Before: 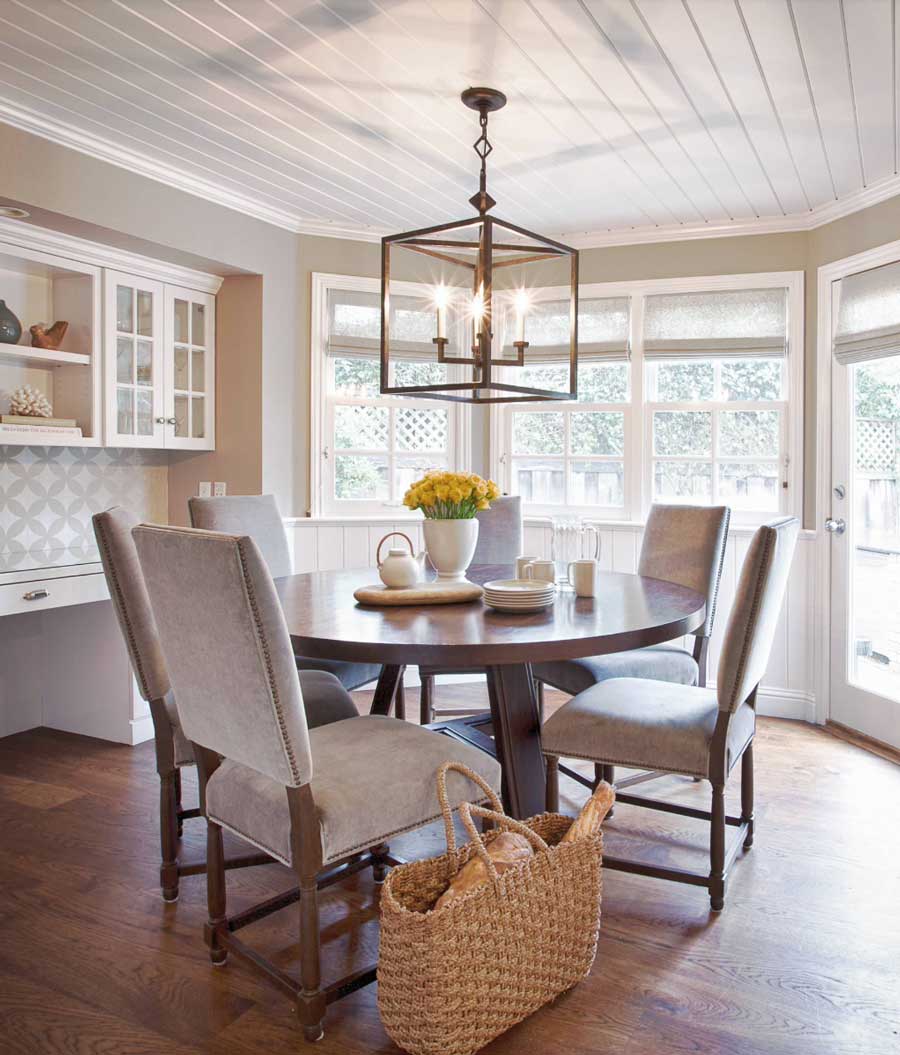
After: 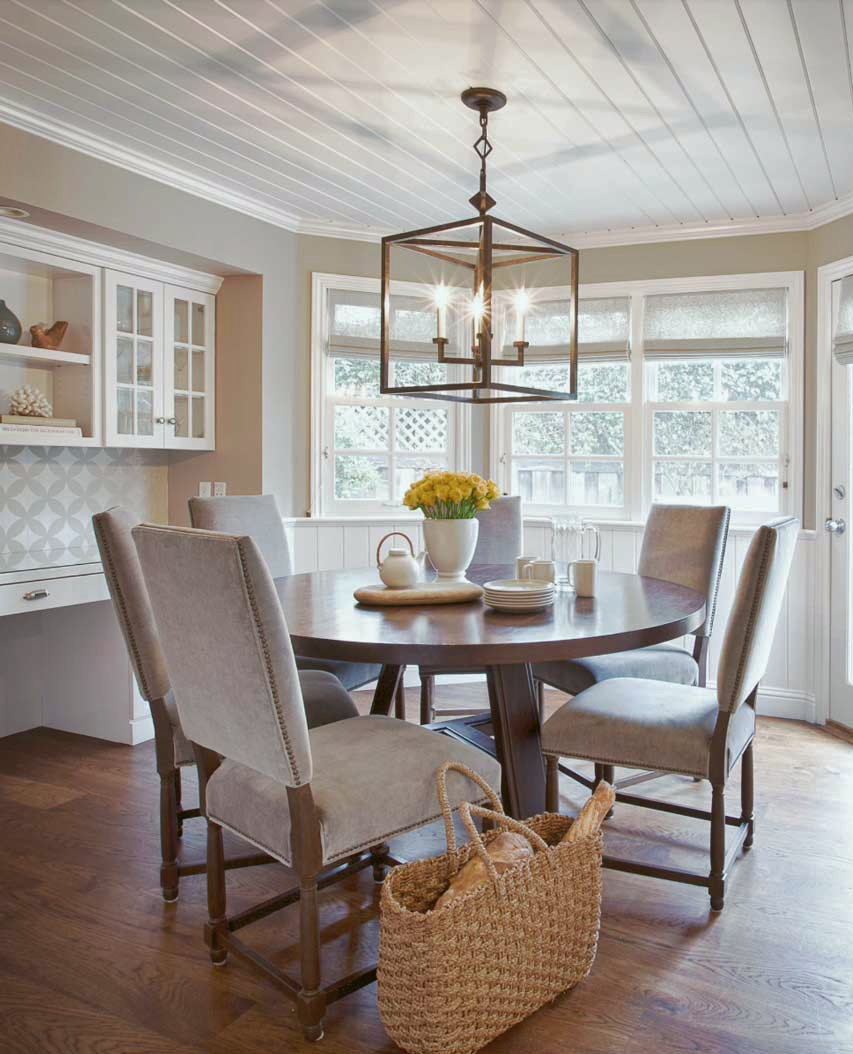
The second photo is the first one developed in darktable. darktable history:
color balance: lift [1.004, 1.002, 1.002, 0.998], gamma [1, 1.007, 1.002, 0.993], gain [1, 0.977, 1.013, 1.023], contrast -3.64%
crop and rotate: right 5.167%
base curve: curves: ch0 [(0, 0) (0.74, 0.67) (1, 1)]
